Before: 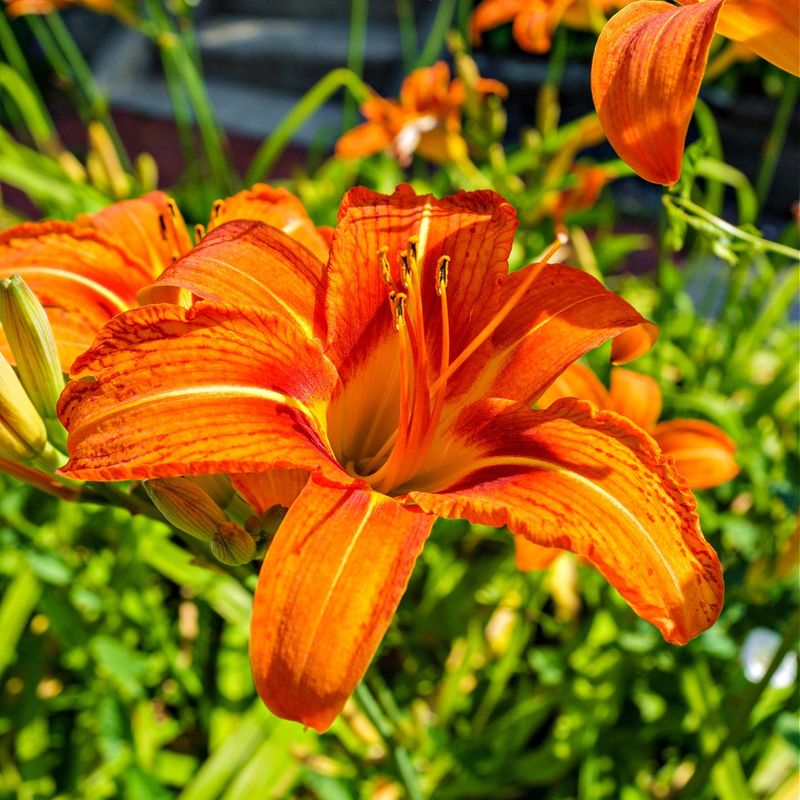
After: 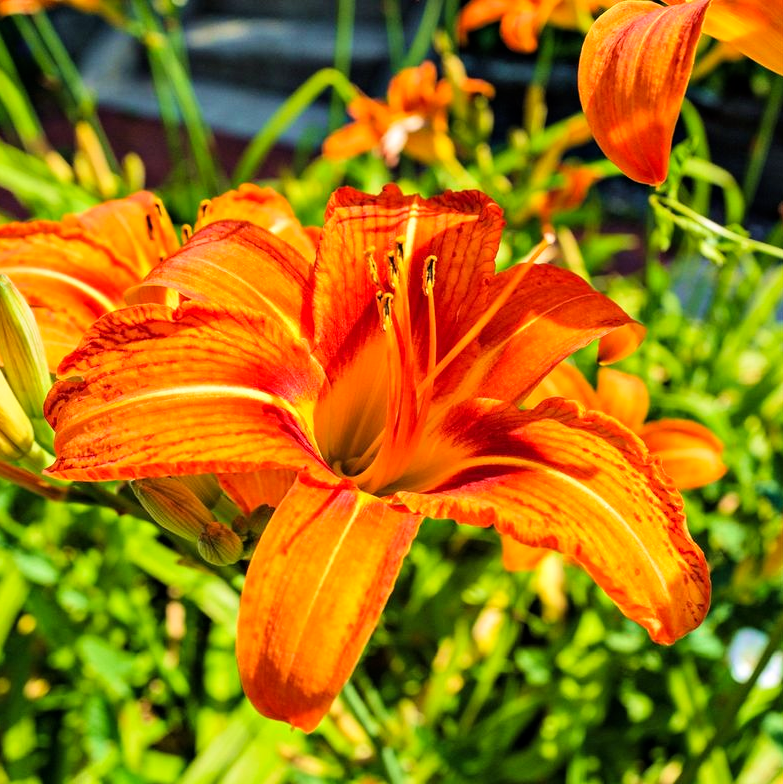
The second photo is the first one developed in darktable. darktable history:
velvia: on, module defaults
tone curve: curves: ch0 [(0, 0) (0.004, 0.001) (0.133, 0.112) (0.325, 0.362) (0.832, 0.893) (1, 1)], color space Lab, linked channels, preserve colors none
crop: left 1.719%, right 0.288%, bottom 1.887%
